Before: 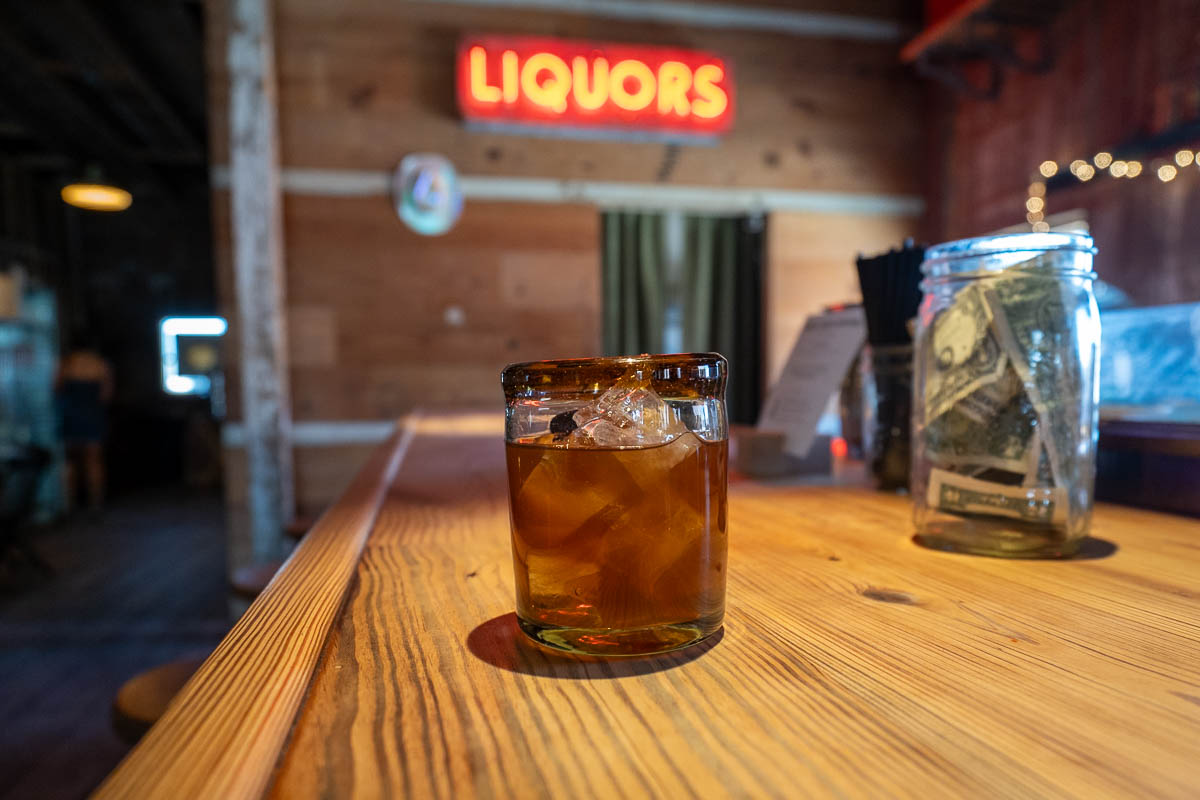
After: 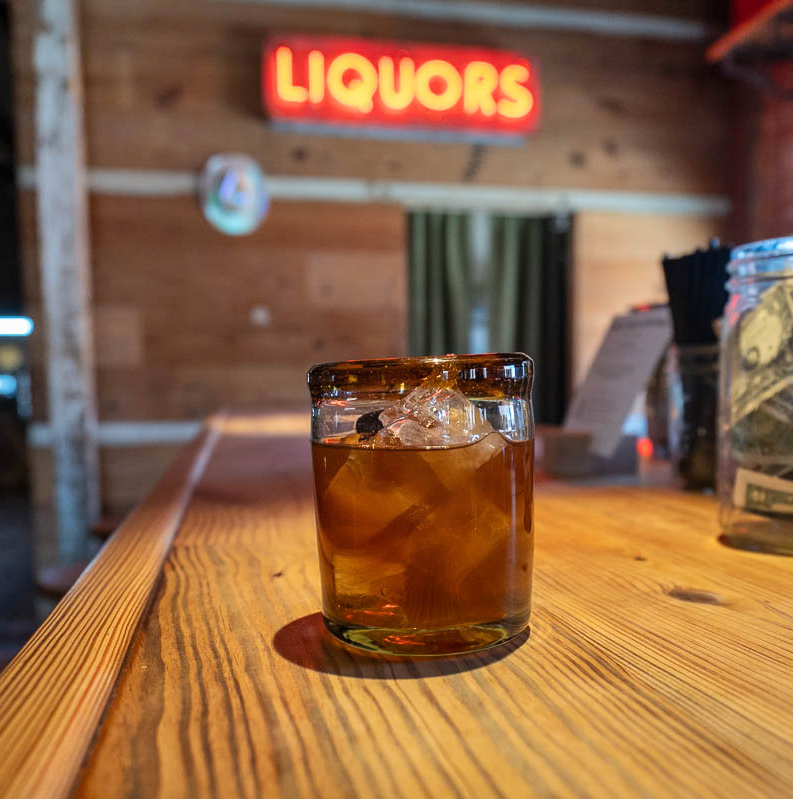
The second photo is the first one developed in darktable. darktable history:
crop and rotate: left 16.212%, right 17.629%
shadows and highlights: low approximation 0.01, soften with gaussian
